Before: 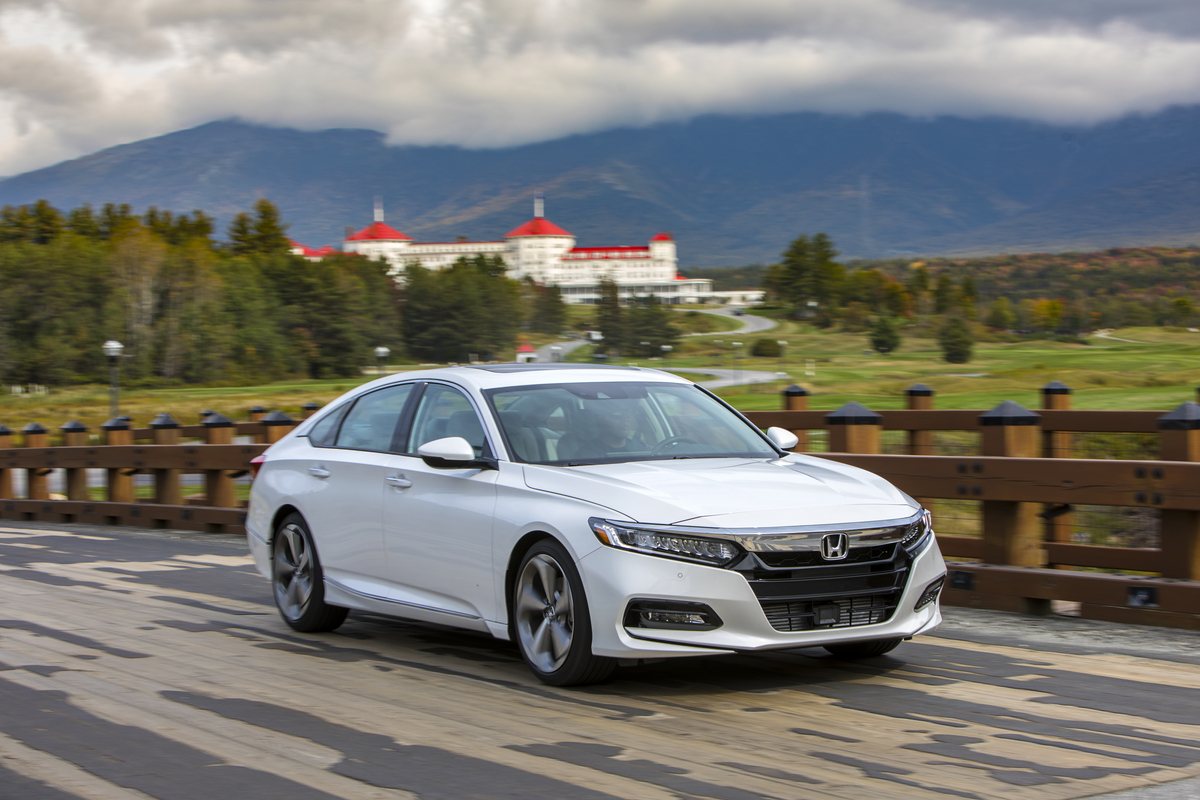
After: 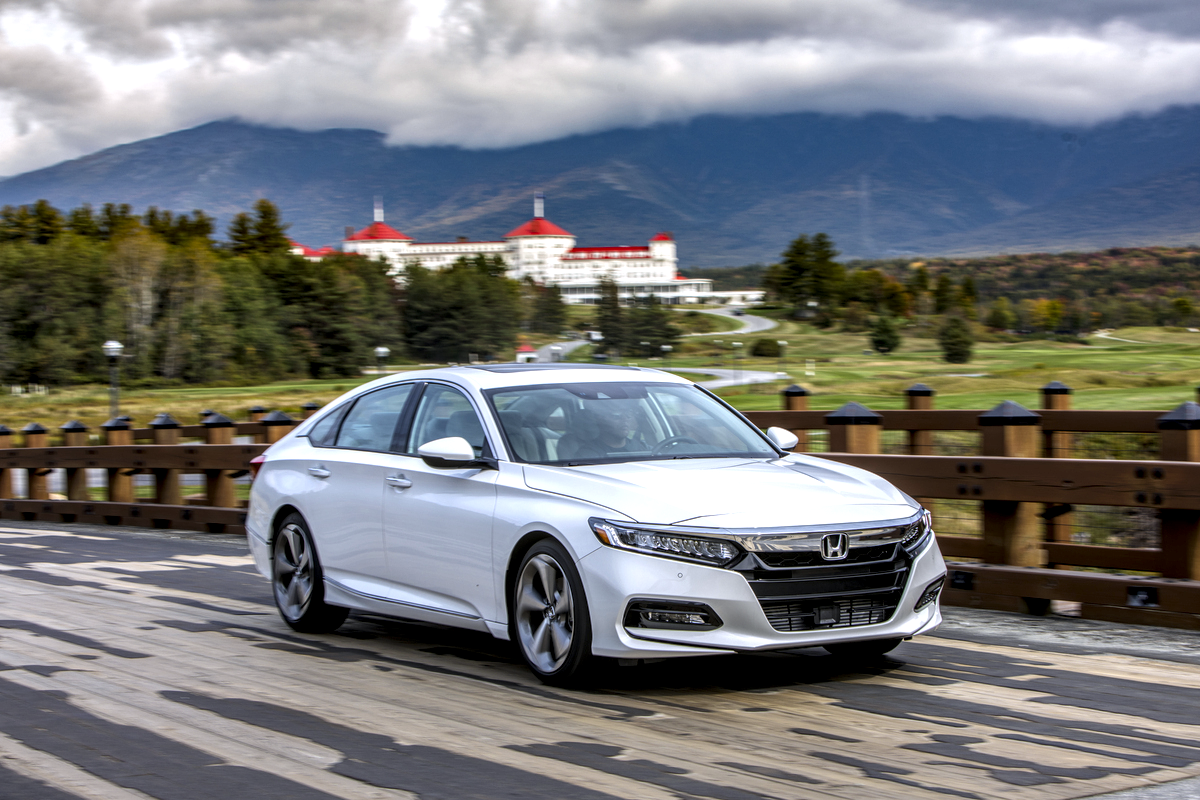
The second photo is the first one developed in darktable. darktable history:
local contrast: highlights 79%, shadows 56%, detail 175%, midtone range 0.428
white balance: red 0.984, blue 1.059
